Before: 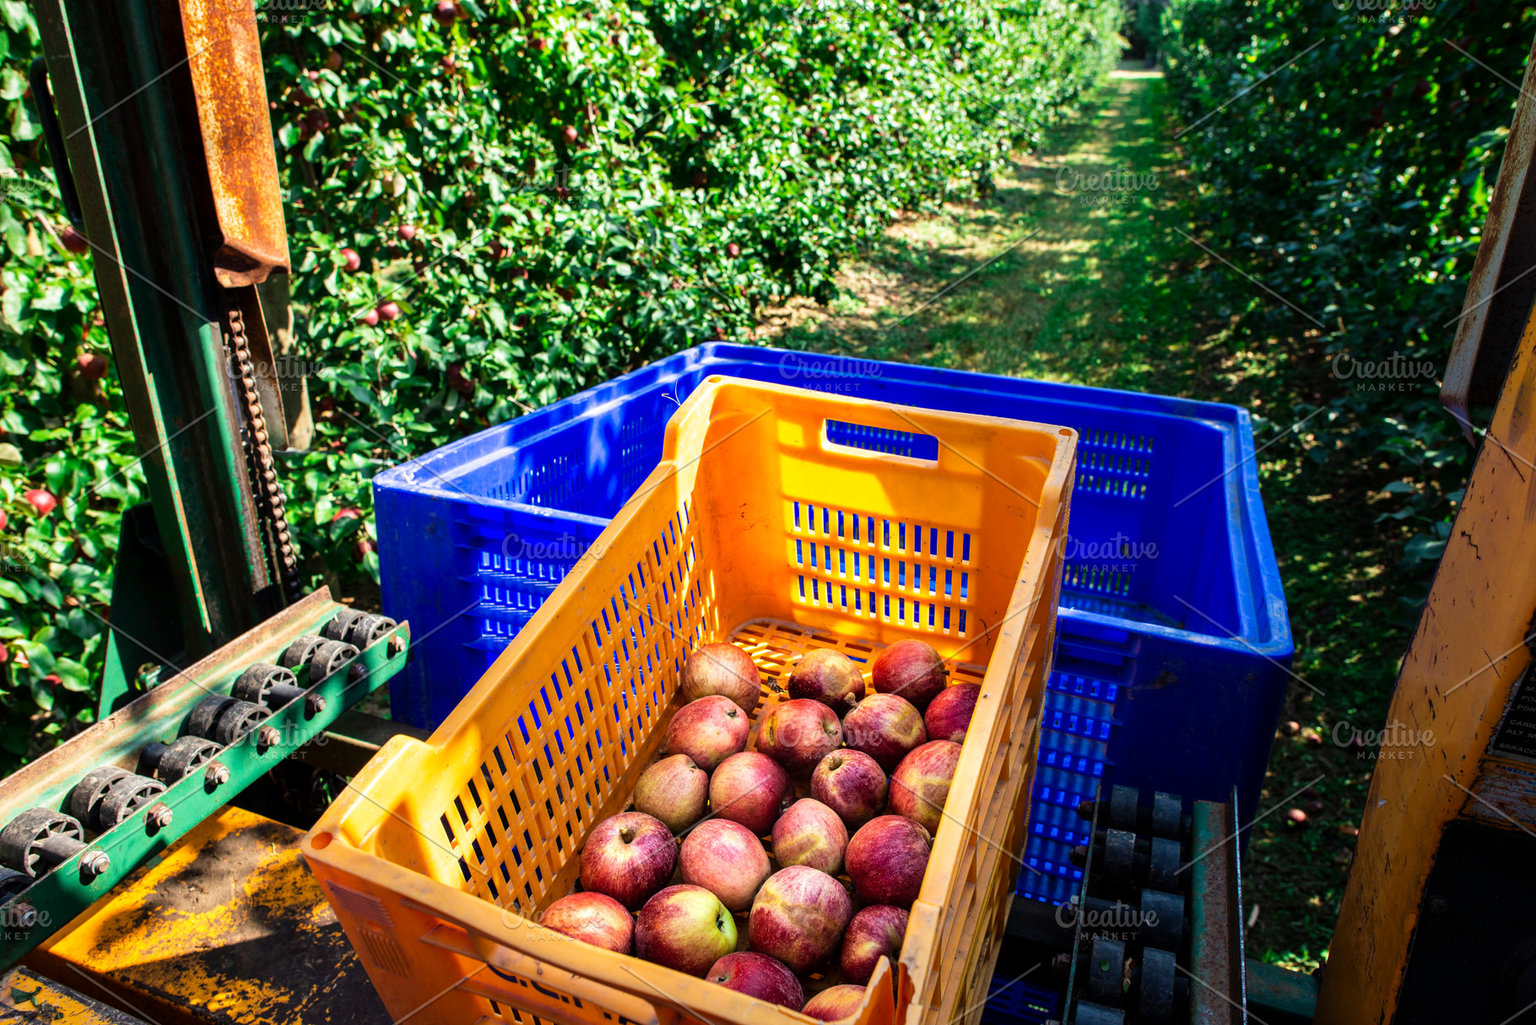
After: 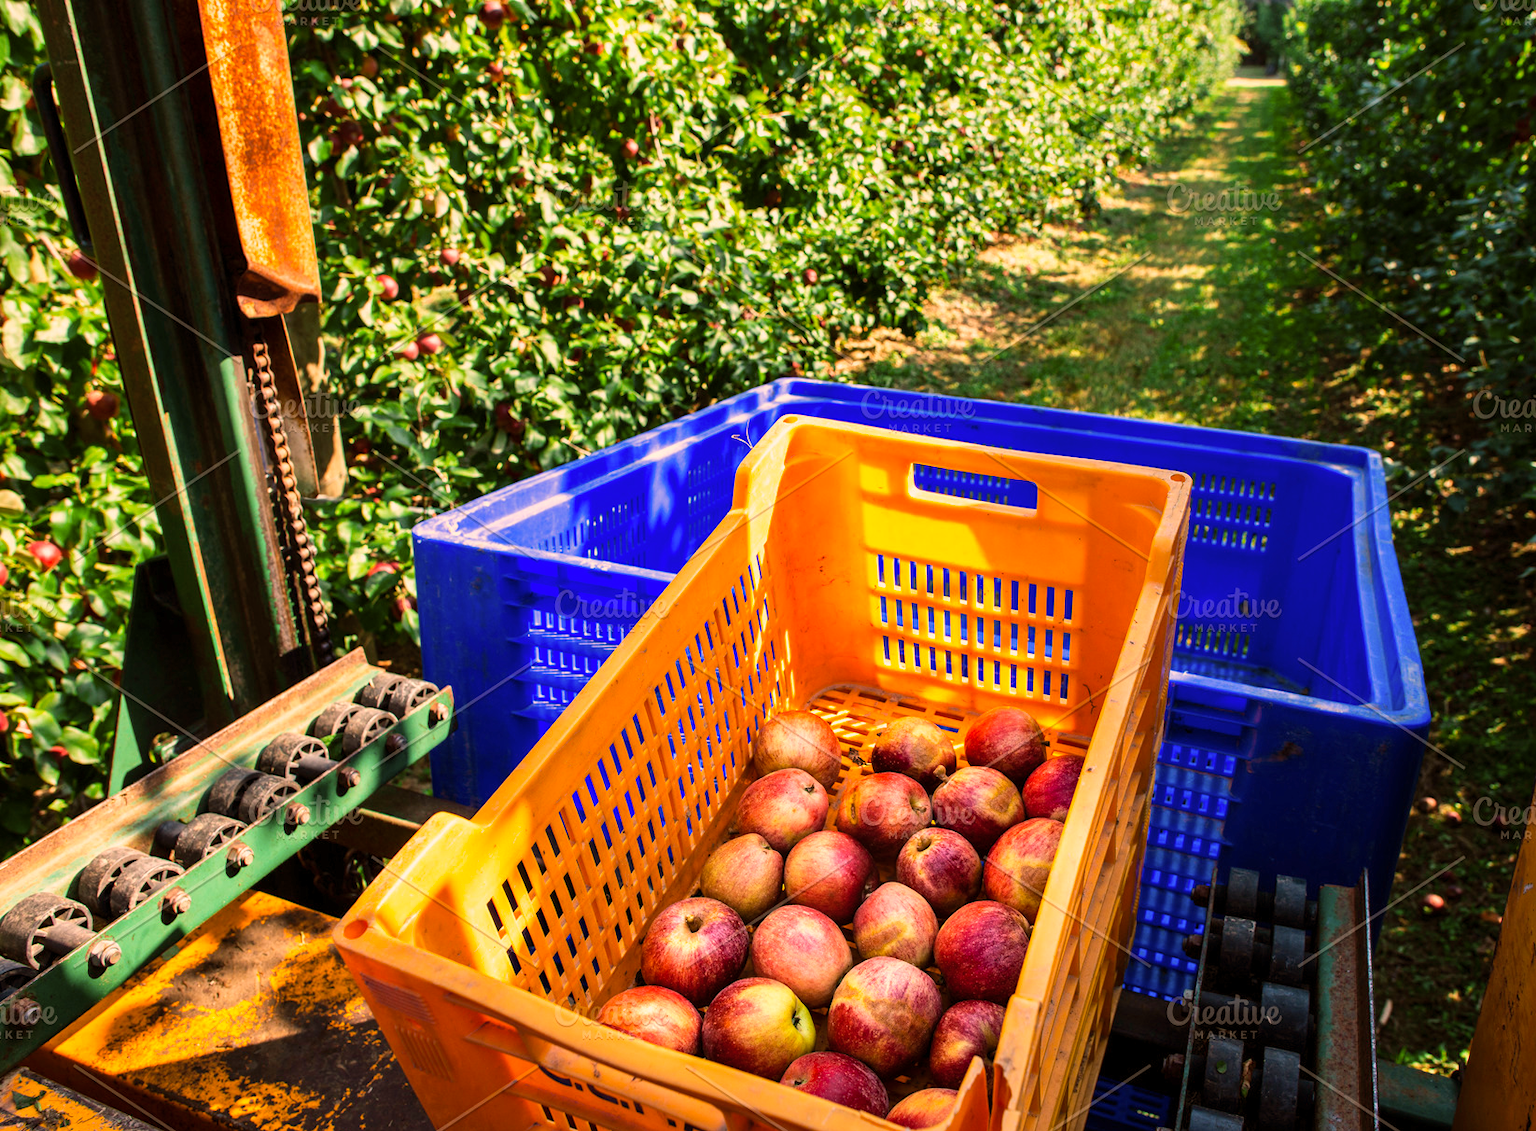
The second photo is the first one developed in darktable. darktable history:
crop: right 9.509%, bottom 0.031%
color balance rgb: shadows lift › luminance -5%, shadows lift › chroma 1.1%, shadows lift › hue 219°, power › luminance 10%, power › chroma 2.83%, power › hue 60°, highlights gain › chroma 4.52%, highlights gain › hue 33.33°, saturation formula JzAzBz (2021)
